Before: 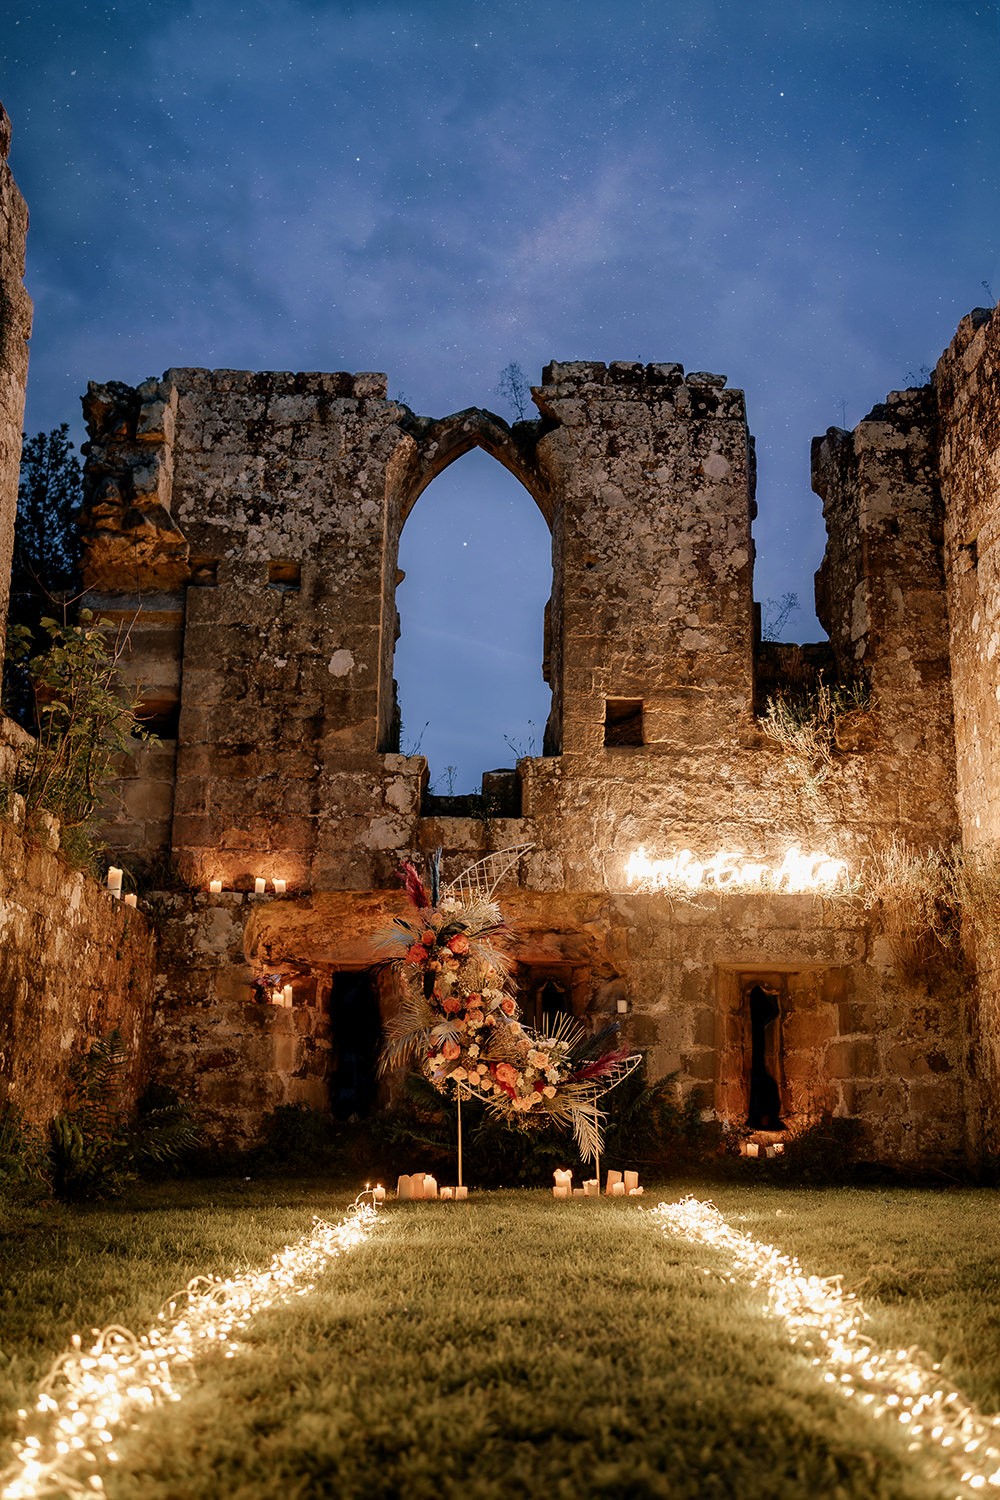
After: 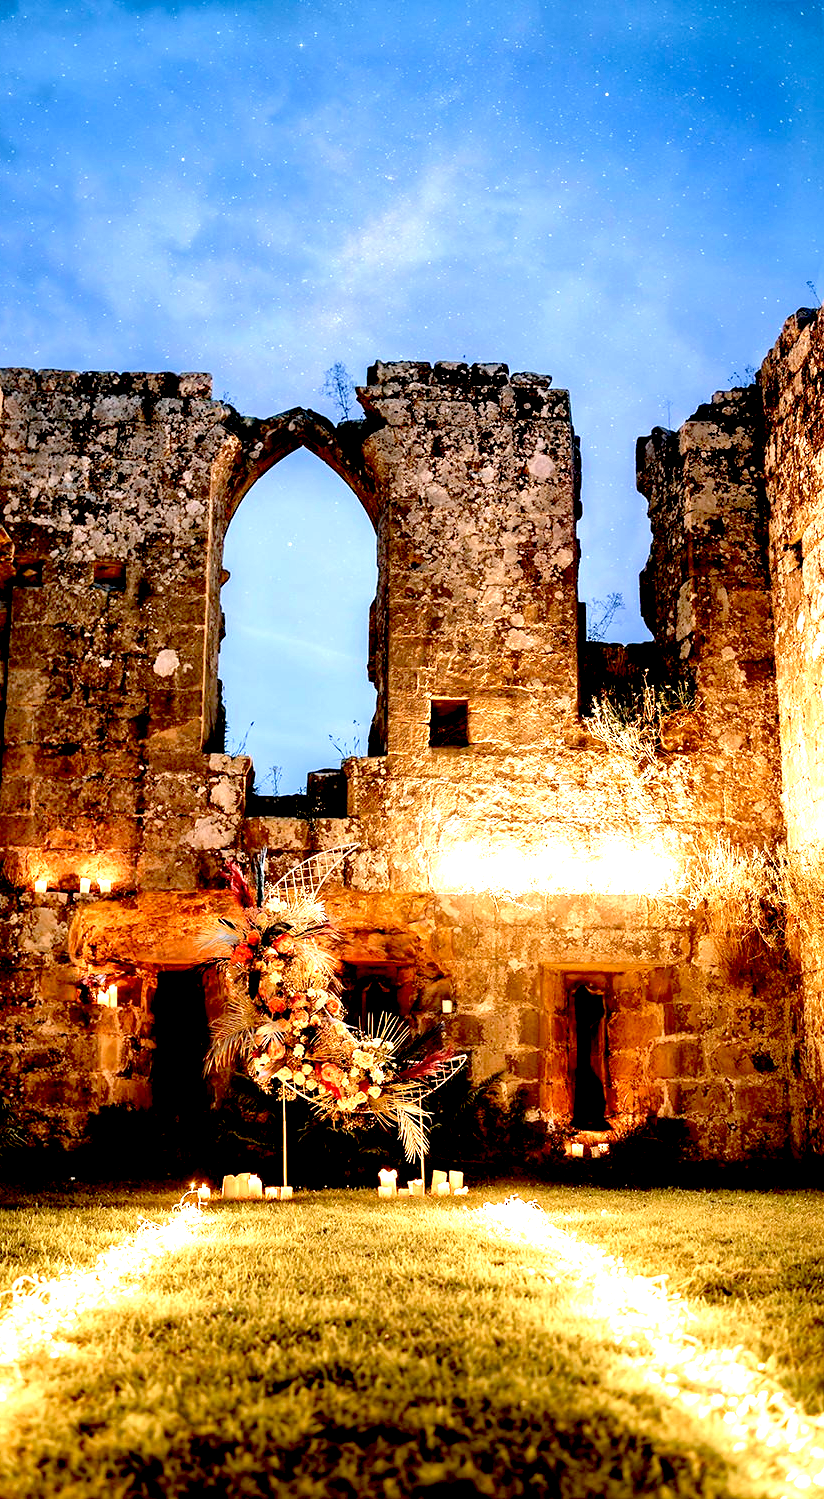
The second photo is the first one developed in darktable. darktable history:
exposure: black level correction 0.016, exposure 1.774 EV, compensate highlight preservation false
crop: left 17.582%, bottom 0.031%
